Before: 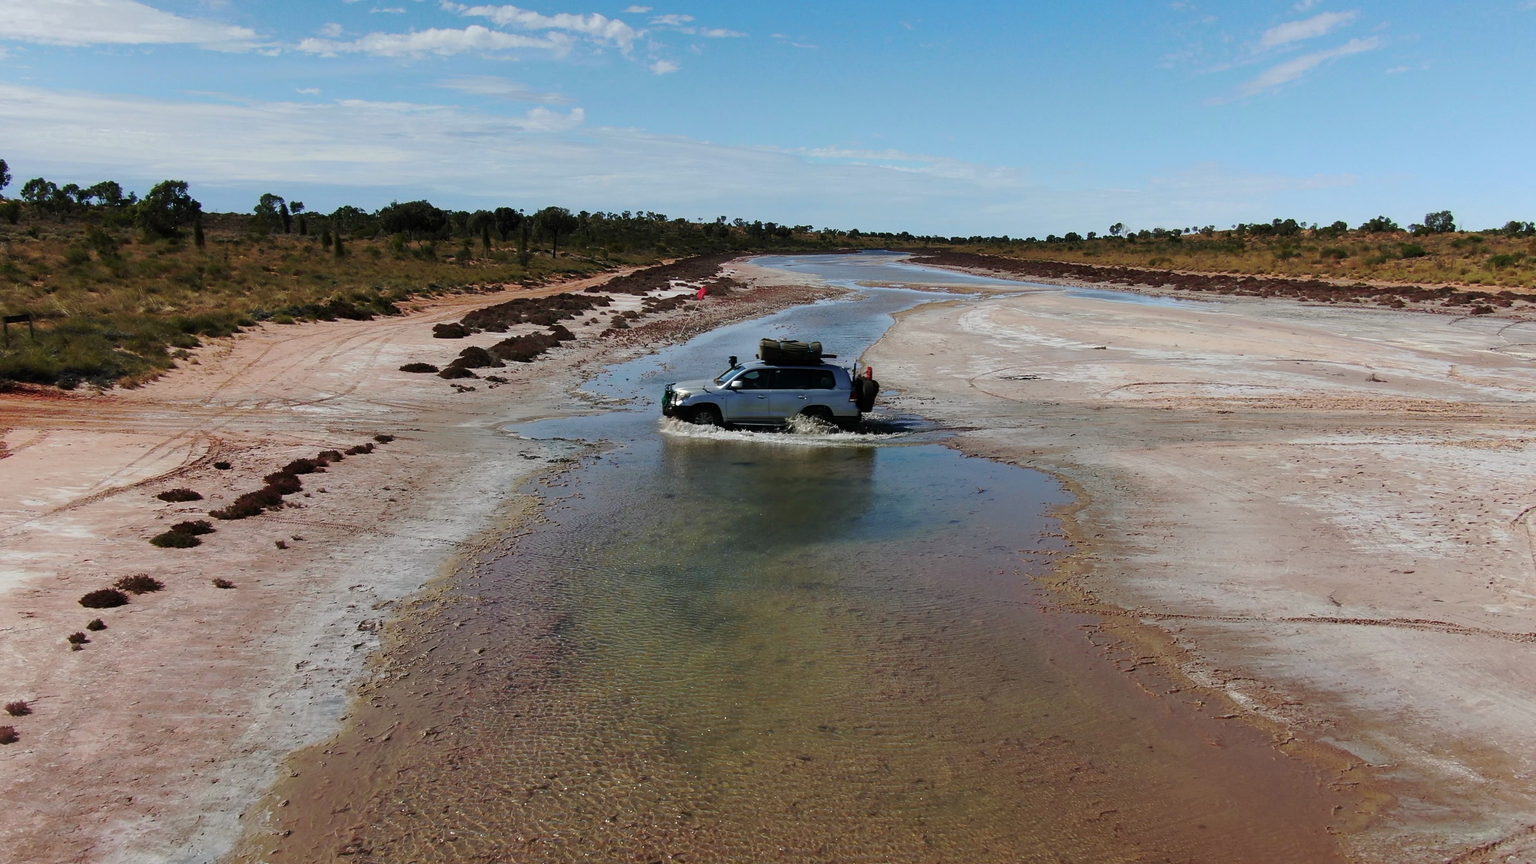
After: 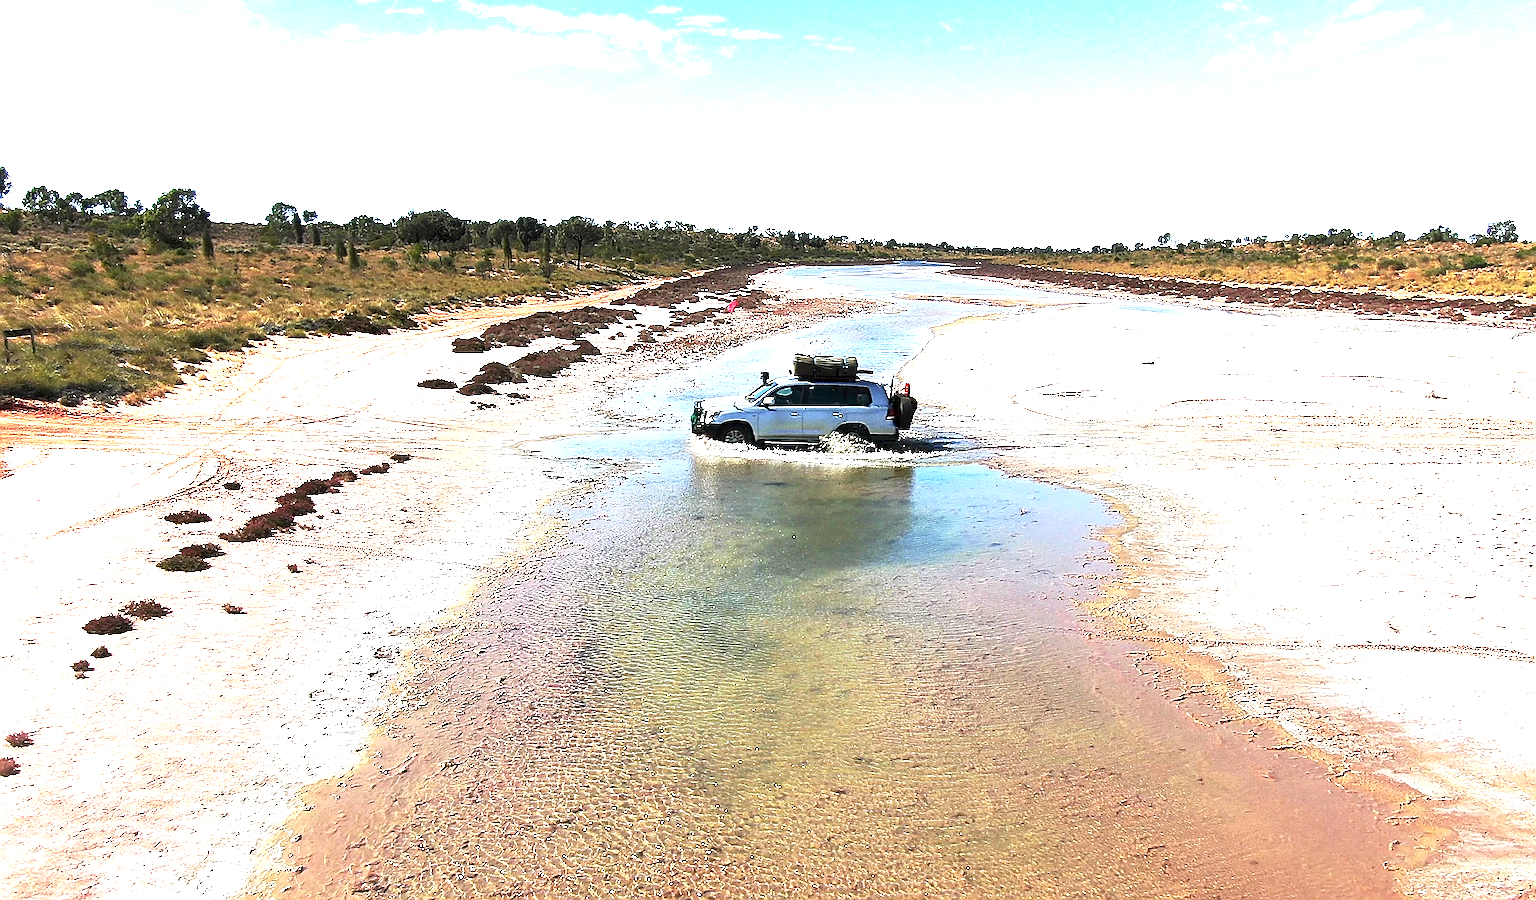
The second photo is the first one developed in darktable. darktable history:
crop: right 4.126%, bottom 0.031%
grain: on, module defaults
exposure: exposure 2.25 EV, compensate highlight preservation false
sharpen: amount 2
